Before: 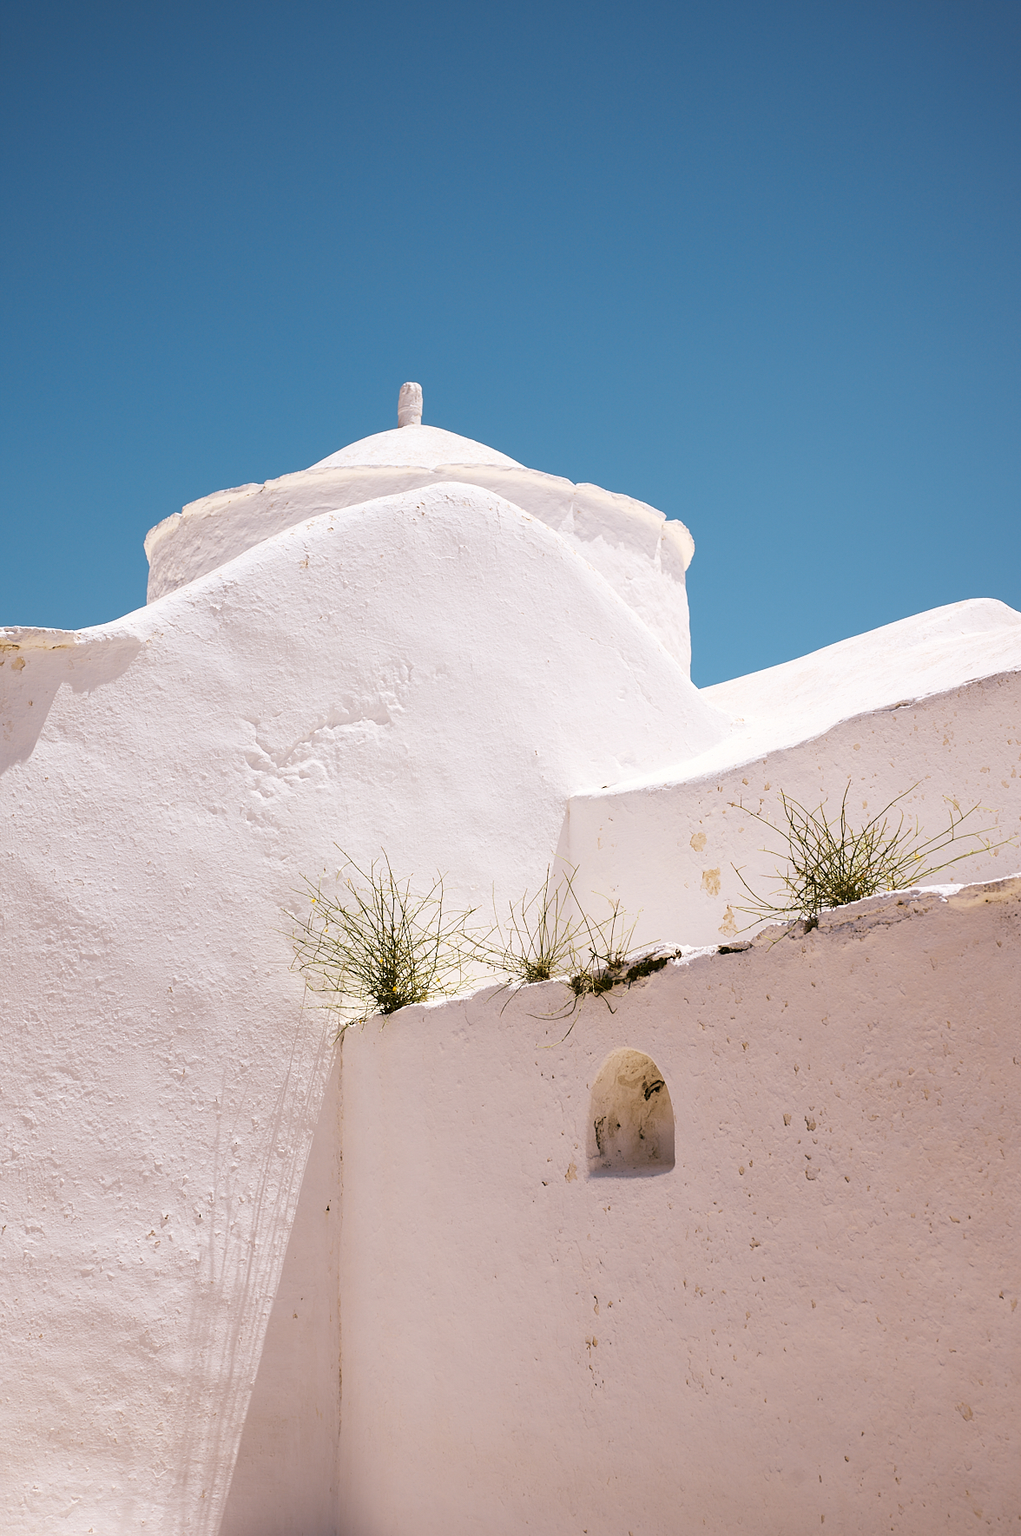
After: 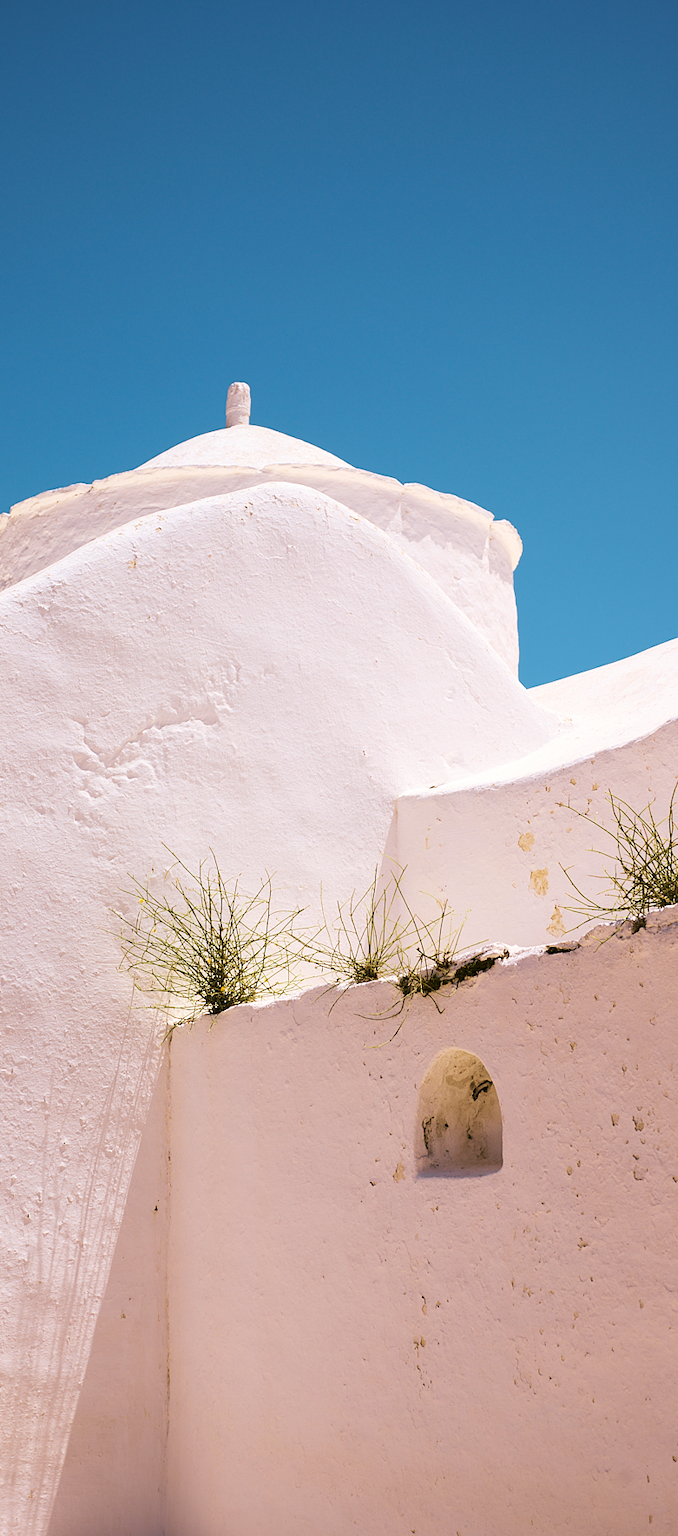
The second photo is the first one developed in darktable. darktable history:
tone equalizer: on, module defaults
velvia: strength 45%
crop: left 16.899%, right 16.556%
